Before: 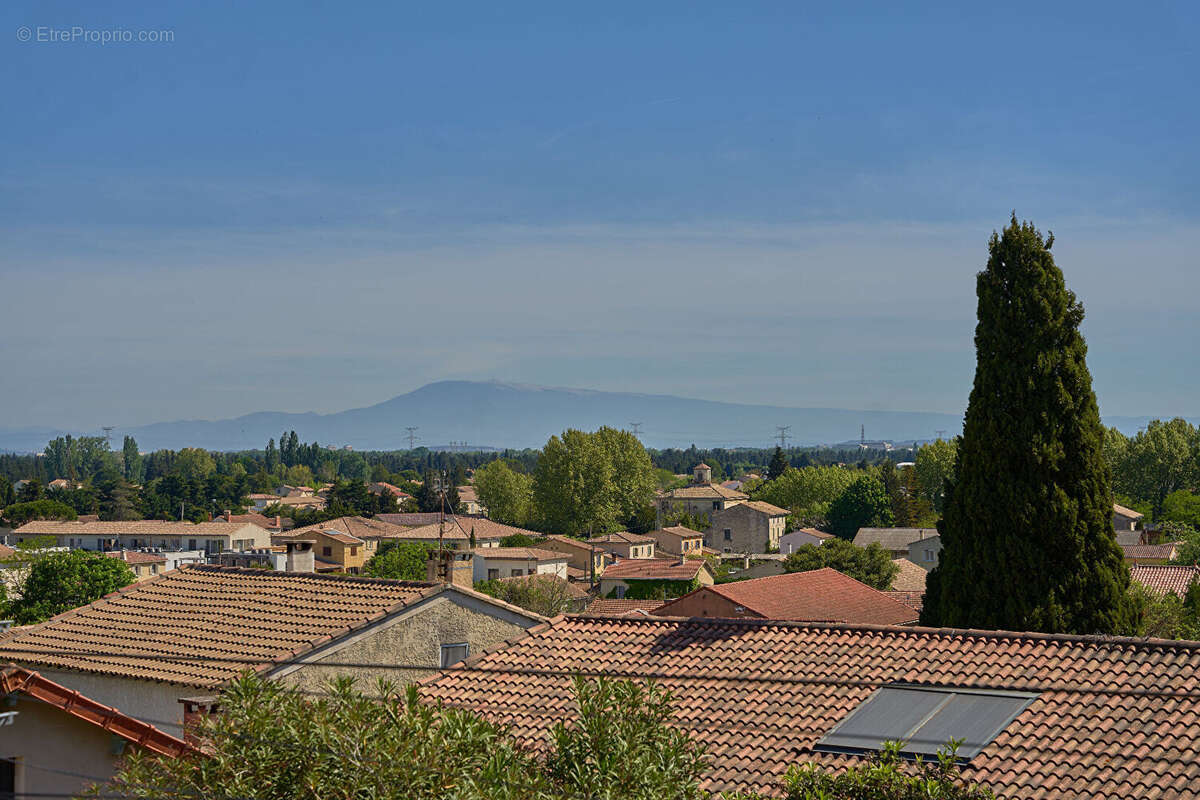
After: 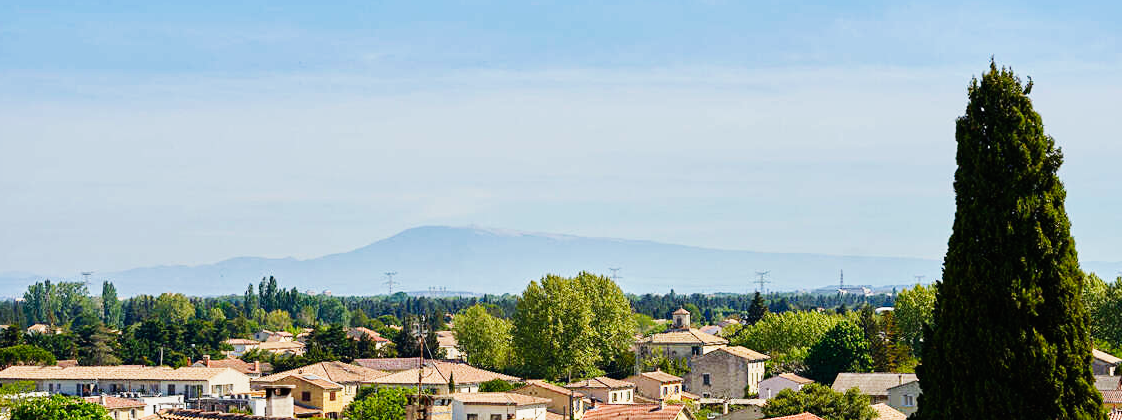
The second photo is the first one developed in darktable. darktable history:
crop: left 1.767%, top 19.469%, right 4.718%, bottom 28.026%
base curve: curves: ch0 [(0, 0) (0, 0.001) (0.001, 0.001) (0.004, 0.002) (0.007, 0.004) (0.015, 0.013) (0.033, 0.045) (0.052, 0.096) (0.075, 0.17) (0.099, 0.241) (0.163, 0.42) (0.219, 0.55) (0.259, 0.616) (0.327, 0.722) (0.365, 0.765) (0.522, 0.873) (0.547, 0.881) (0.689, 0.919) (0.826, 0.952) (1, 1)], preserve colors none
